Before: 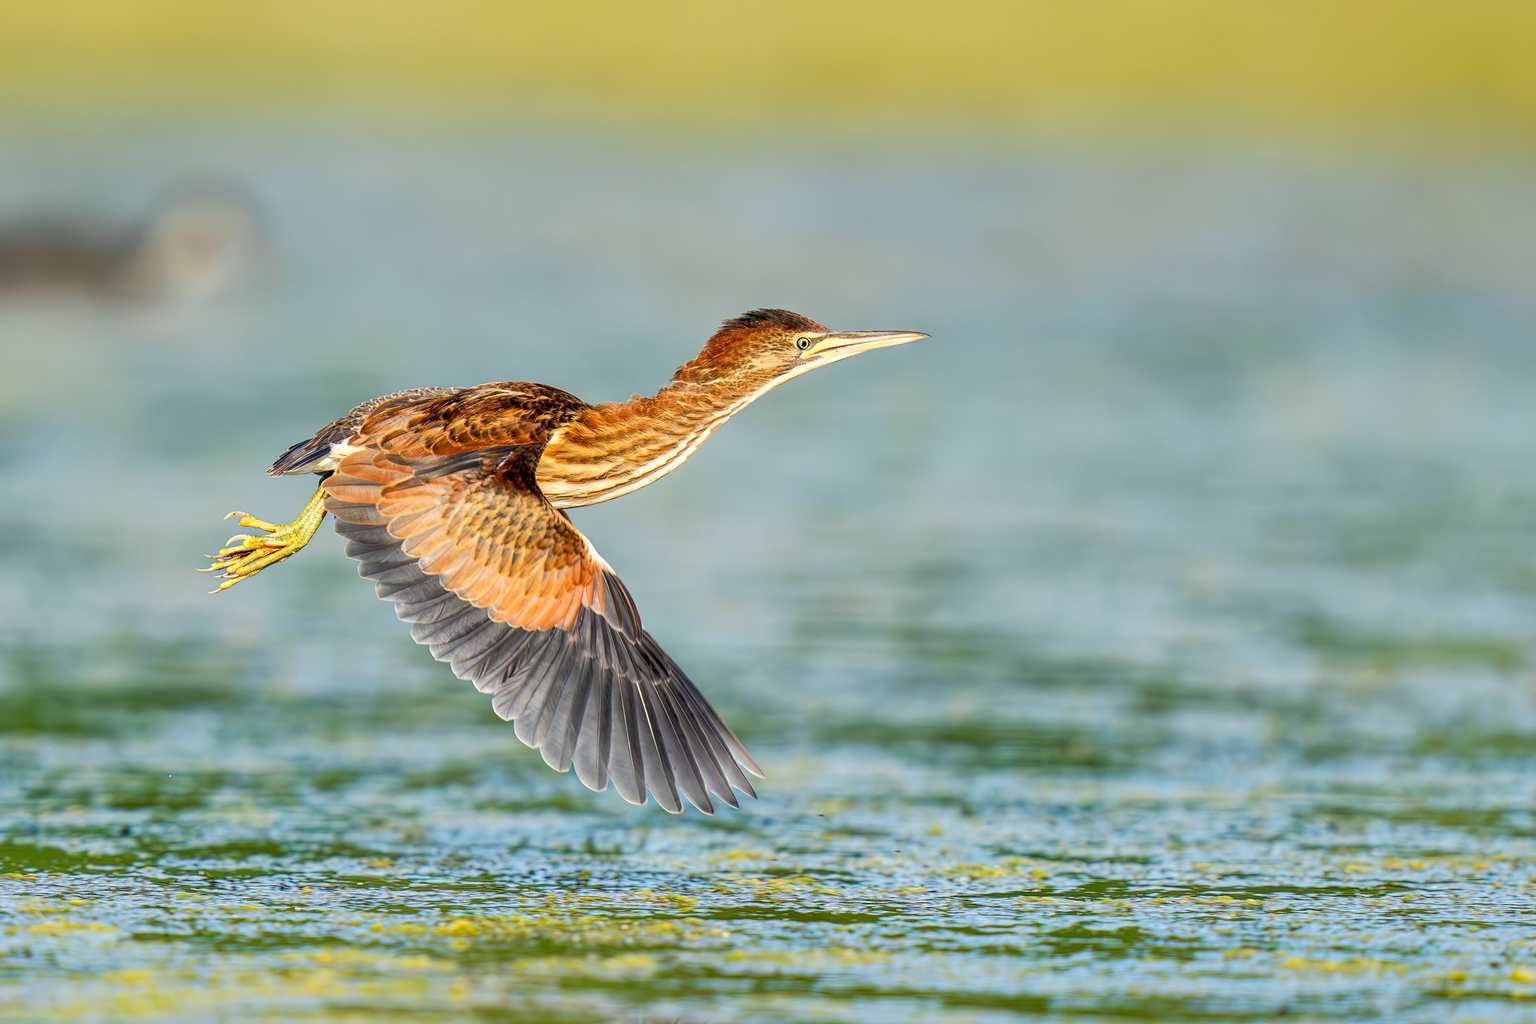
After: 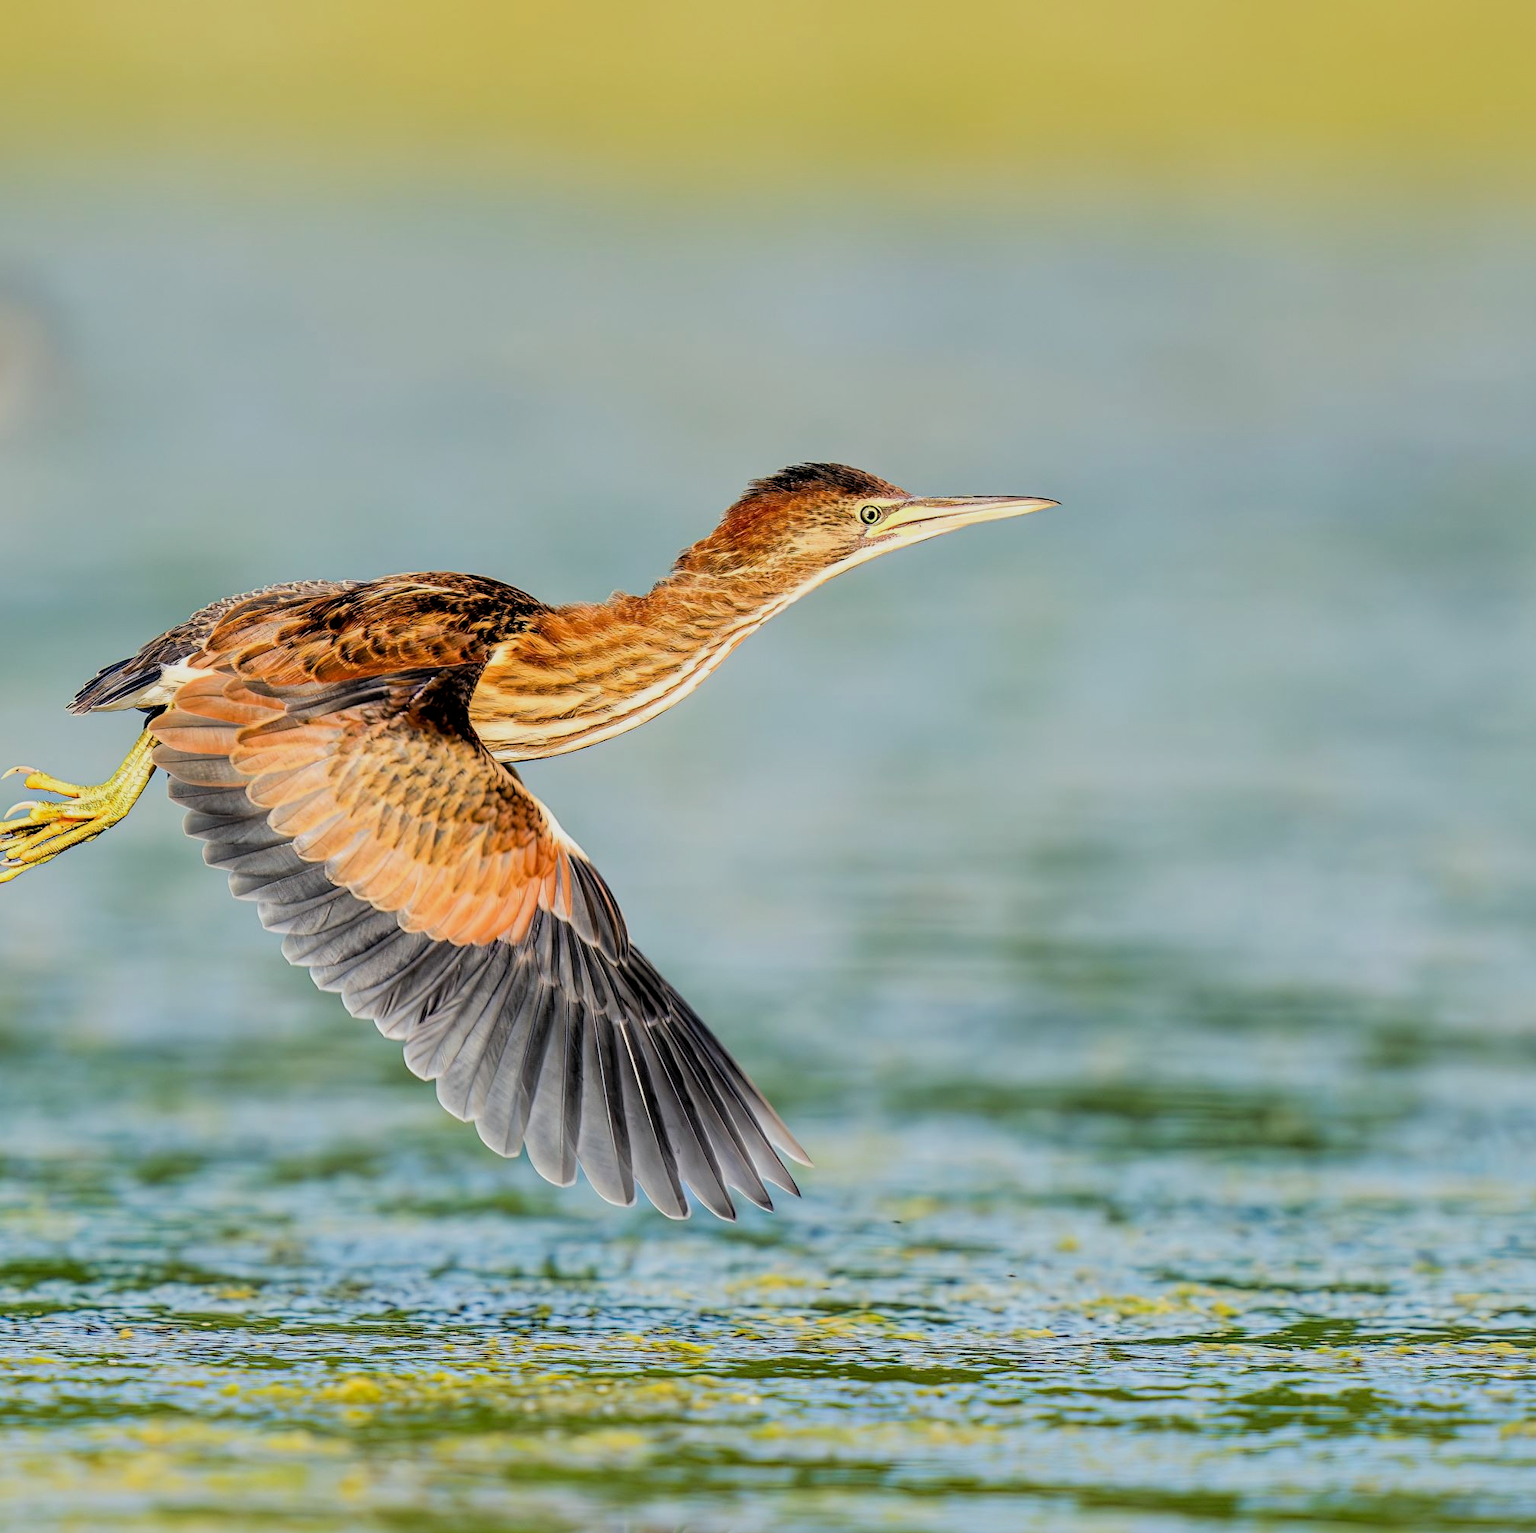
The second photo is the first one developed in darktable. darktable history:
filmic rgb: black relative exposure -3.89 EV, white relative exposure 3.49 EV, threshold 2.98 EV, hardness 2.61, contrast 1.102, enable highlight reconstruction true
crop and rotate: left 14.509%, right 18.731%
exposure: compensate exposure bias true, compensate highlight preservation false
